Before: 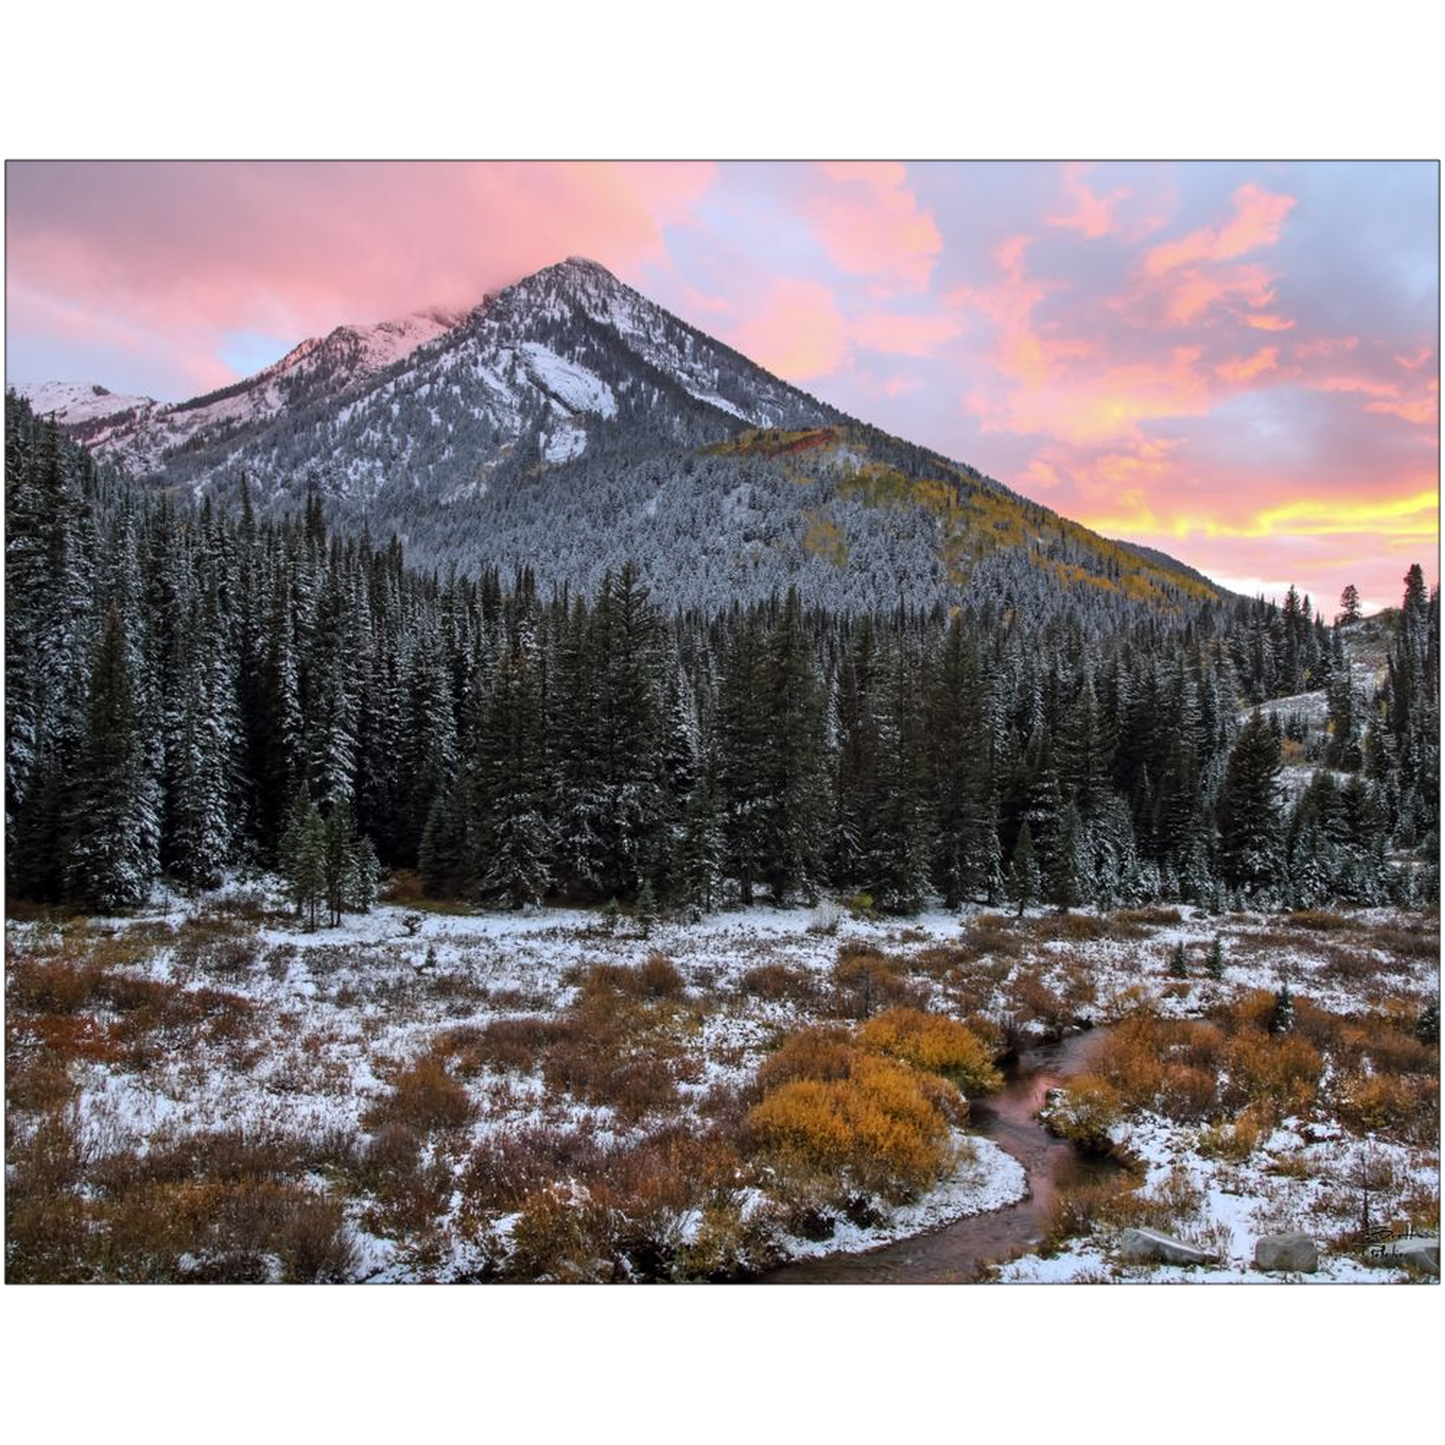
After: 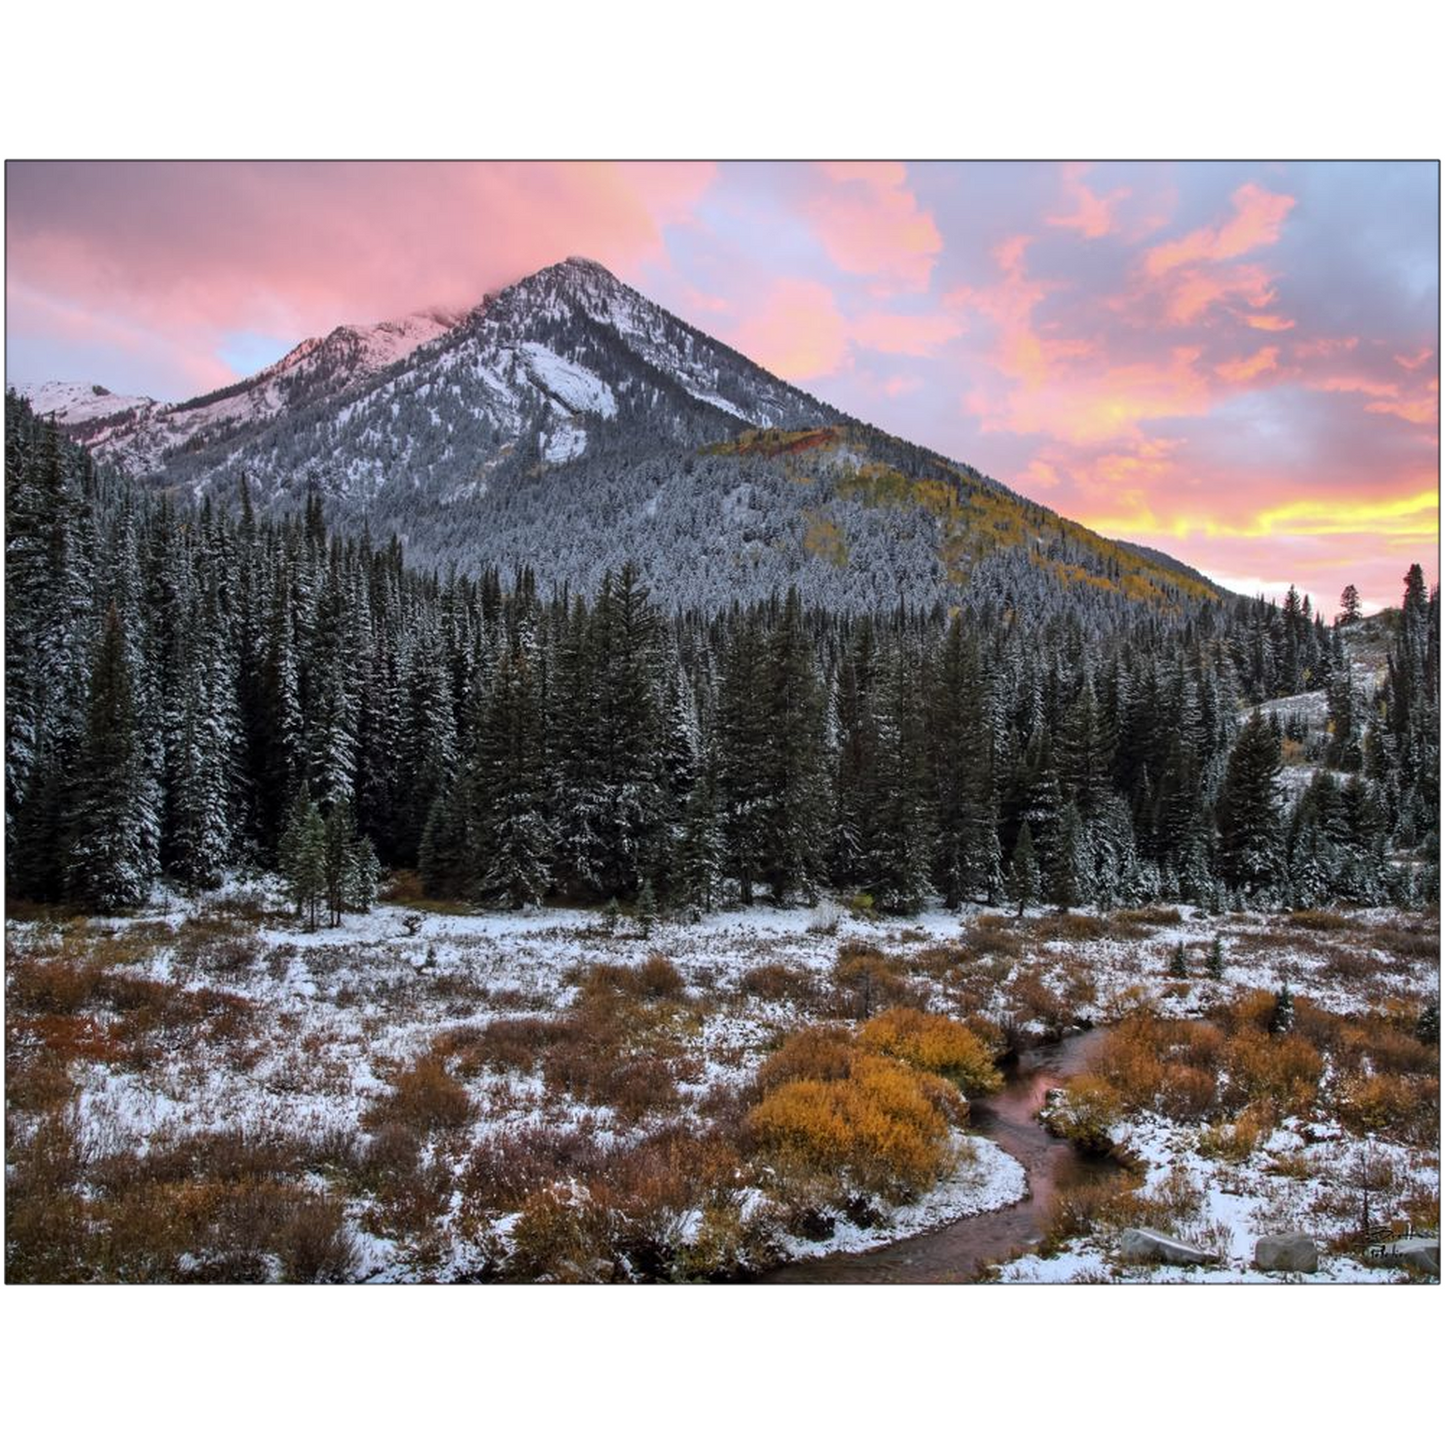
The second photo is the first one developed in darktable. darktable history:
shadows and highlights: radius 126.13, shadows 30.54, highlights -30.86, low approximation 0.01, soften with gaussian
